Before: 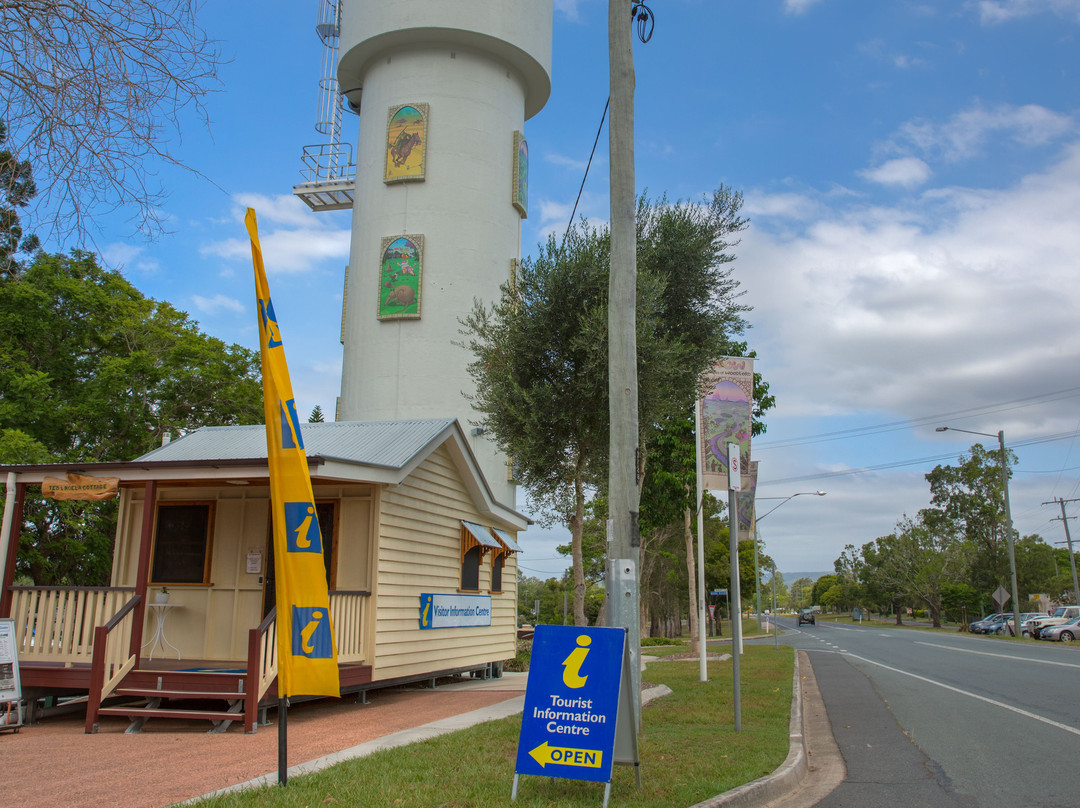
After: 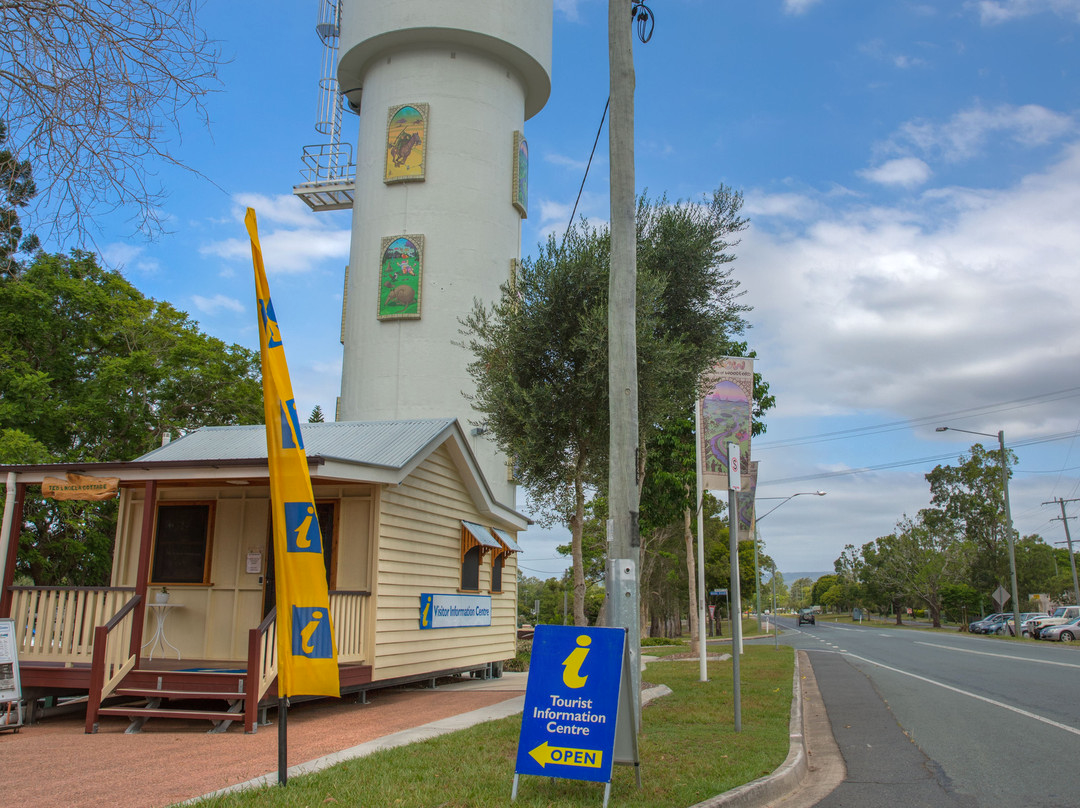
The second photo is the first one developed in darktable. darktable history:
local contrast: detail 109%
levels: mode automatic, levels [0, 0.476, 0.951]
